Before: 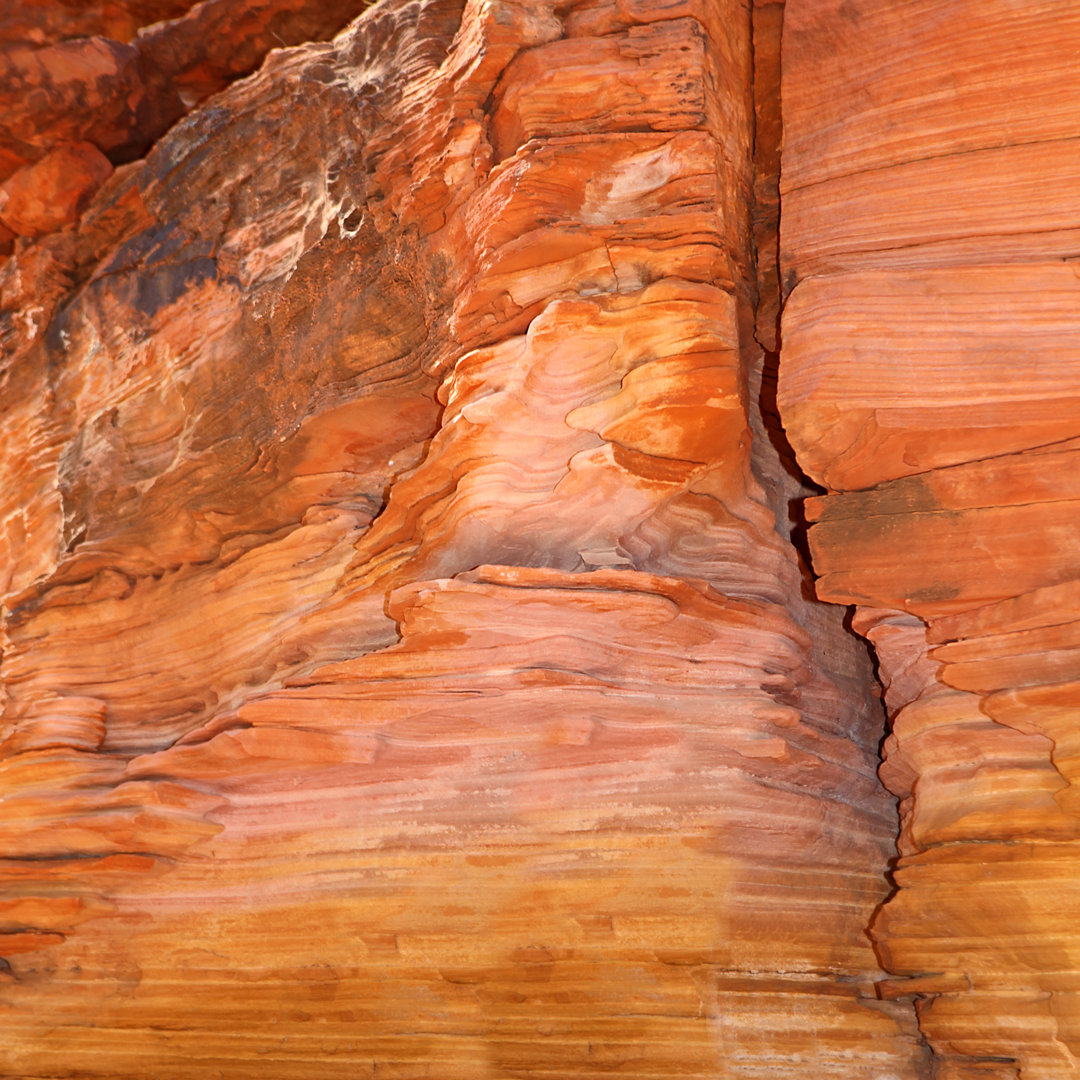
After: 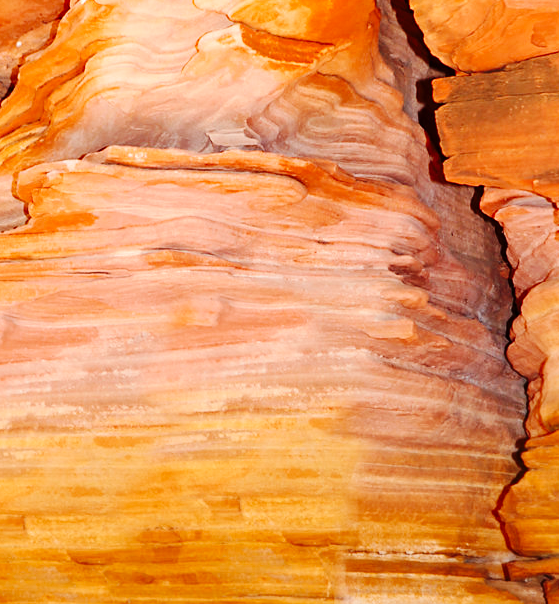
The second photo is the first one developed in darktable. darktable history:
sharpen: radius 2.883, amount 0.868, threshold 47.523
crop: left 34.479%, top 38.822%, right 13.718%, bottom 5.172%
base curve: curves: ch0 [(0, 0) (0.036, 0.025) (0.121, 0.166) (0.206, 0.329) (0.605, 0.79) (1, 1)], preserve colors none
